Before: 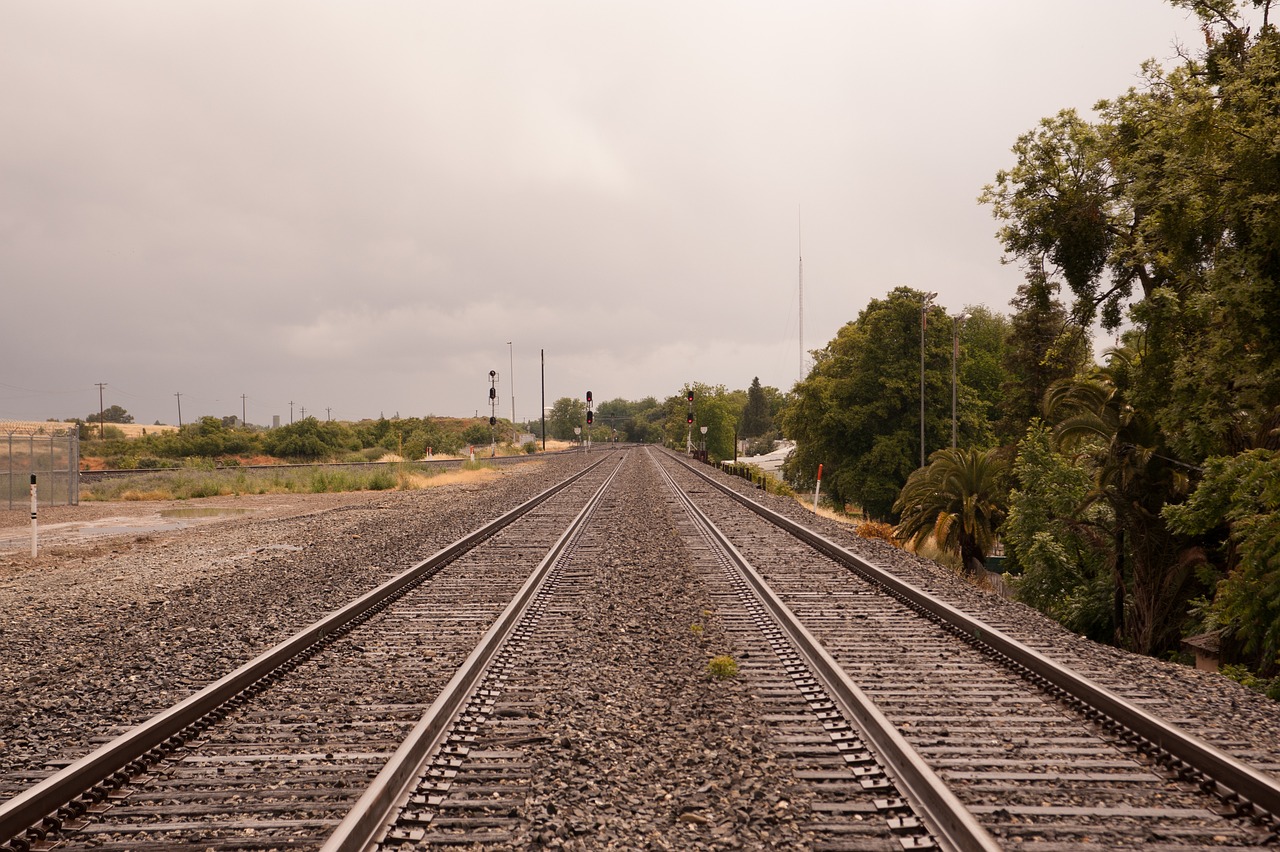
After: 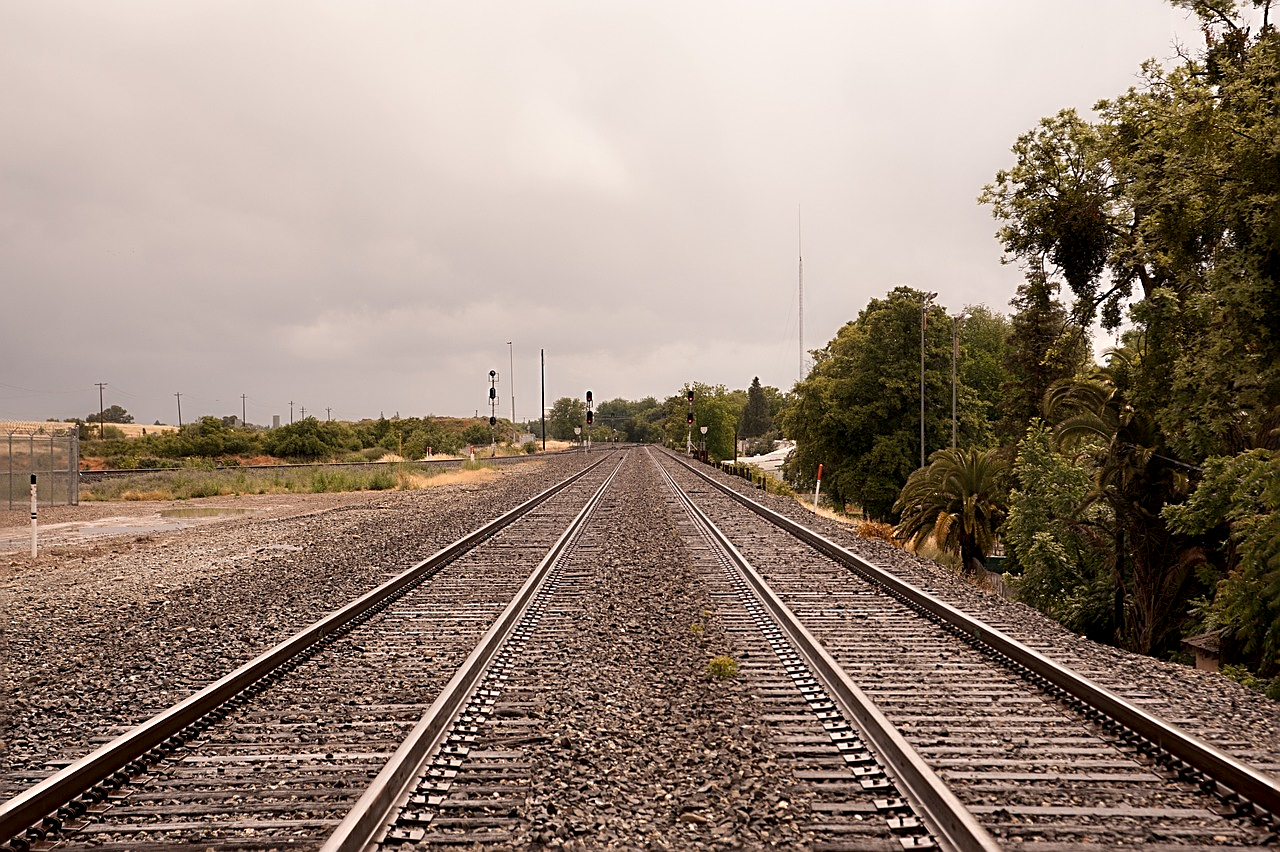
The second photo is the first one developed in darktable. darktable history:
sharpen: radius 2.531, amount 0.628
contrast equalizer: y [[0.579, 0.58, 0.505, 0.5, 0.5, 0.5], [0.5 ×6], [0.5 ×6], [0 ×6], [0 ×6]]
